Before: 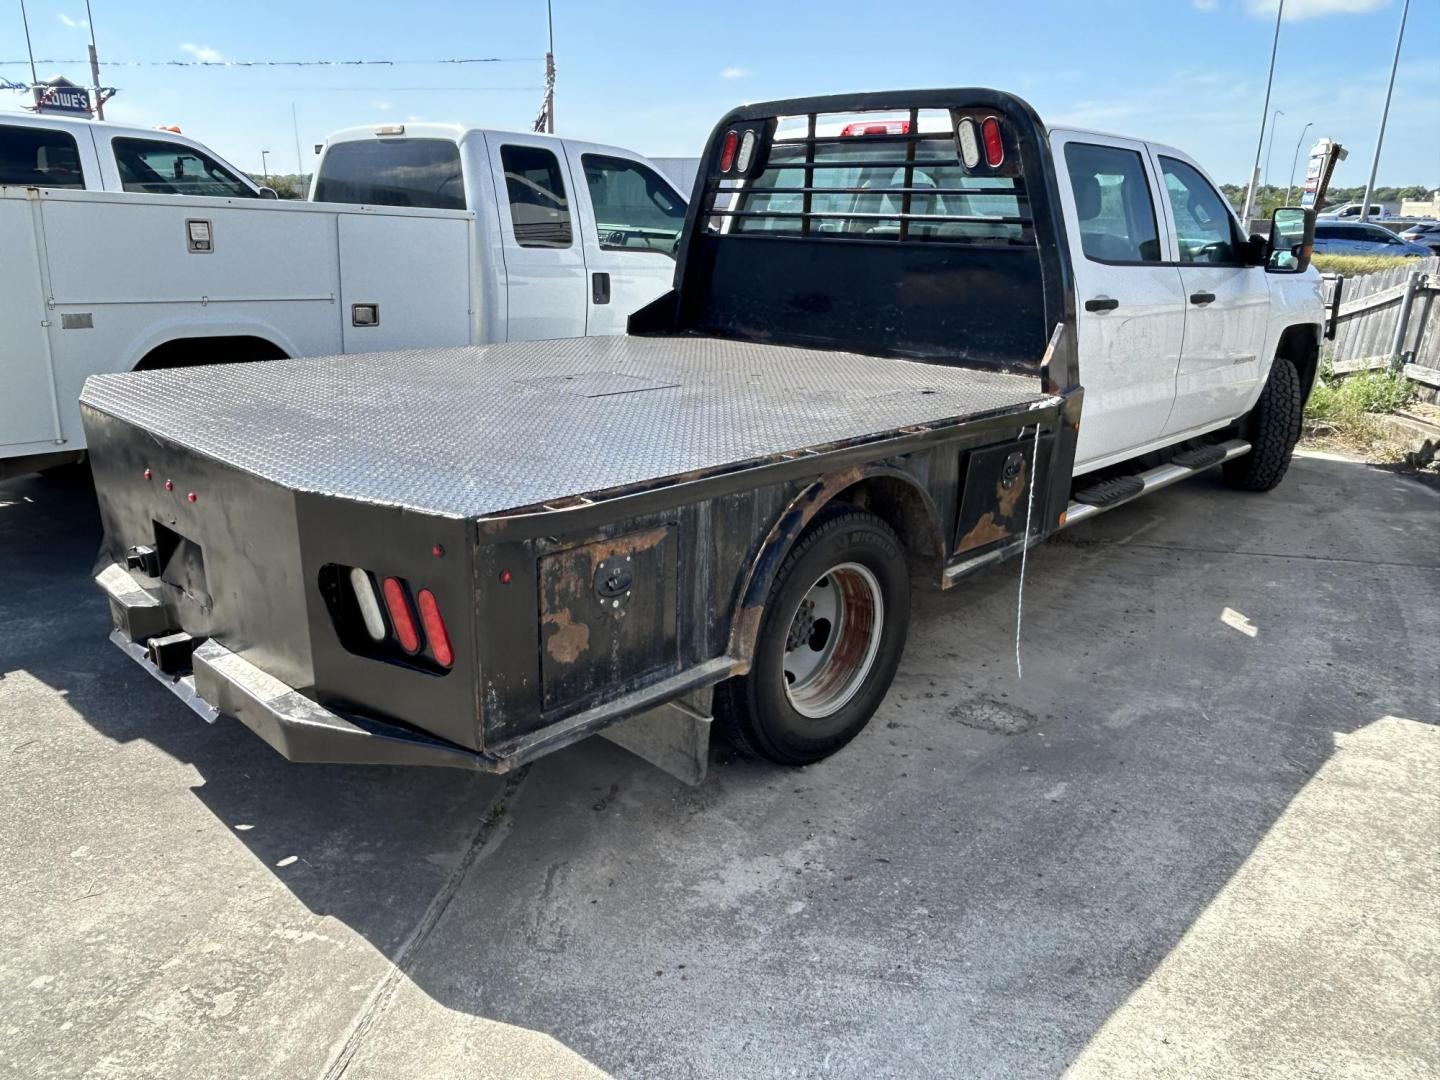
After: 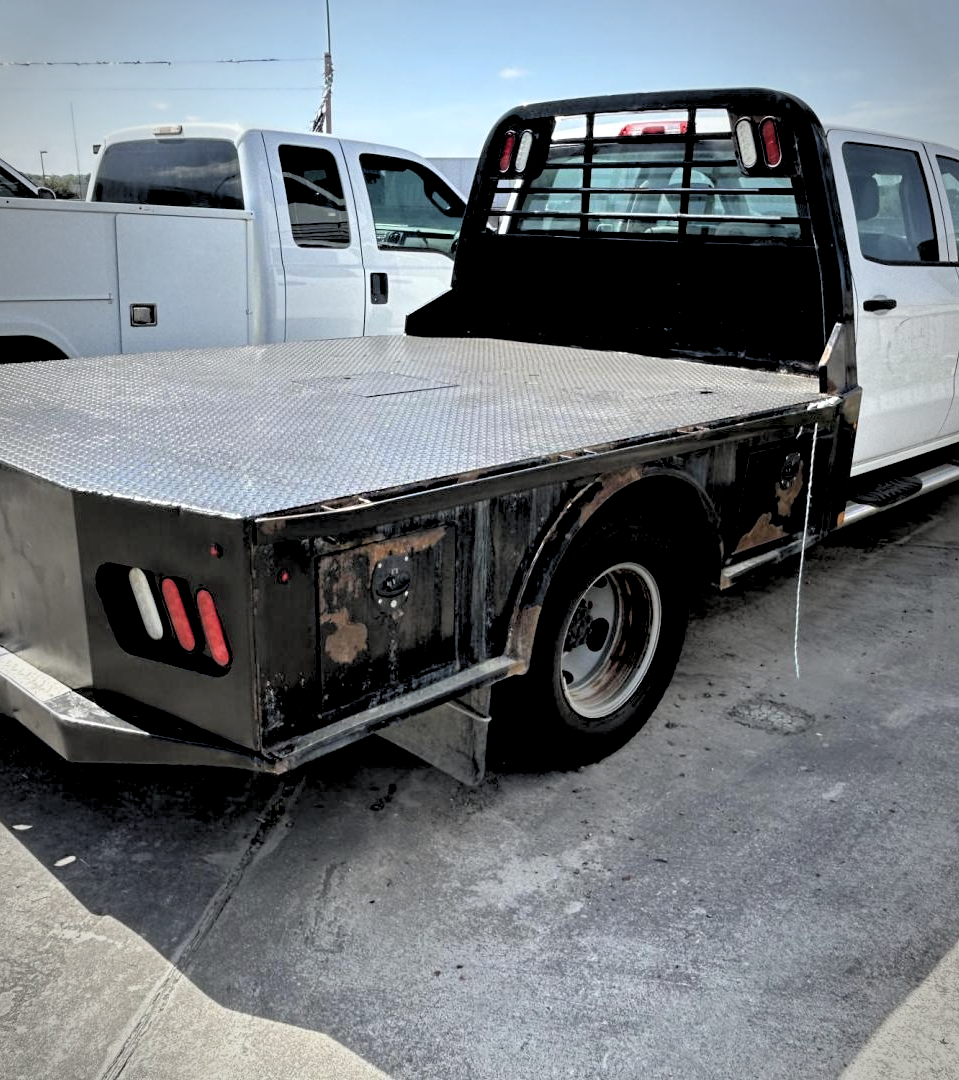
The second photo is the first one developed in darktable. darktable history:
rgb levels: levels [[0.029, 0.461, 0.922], [0, 0.5, 1], [0, 0.5, 1]]
vignetting: automatic ratio true
crop: left 15.419%, right 17.914%
